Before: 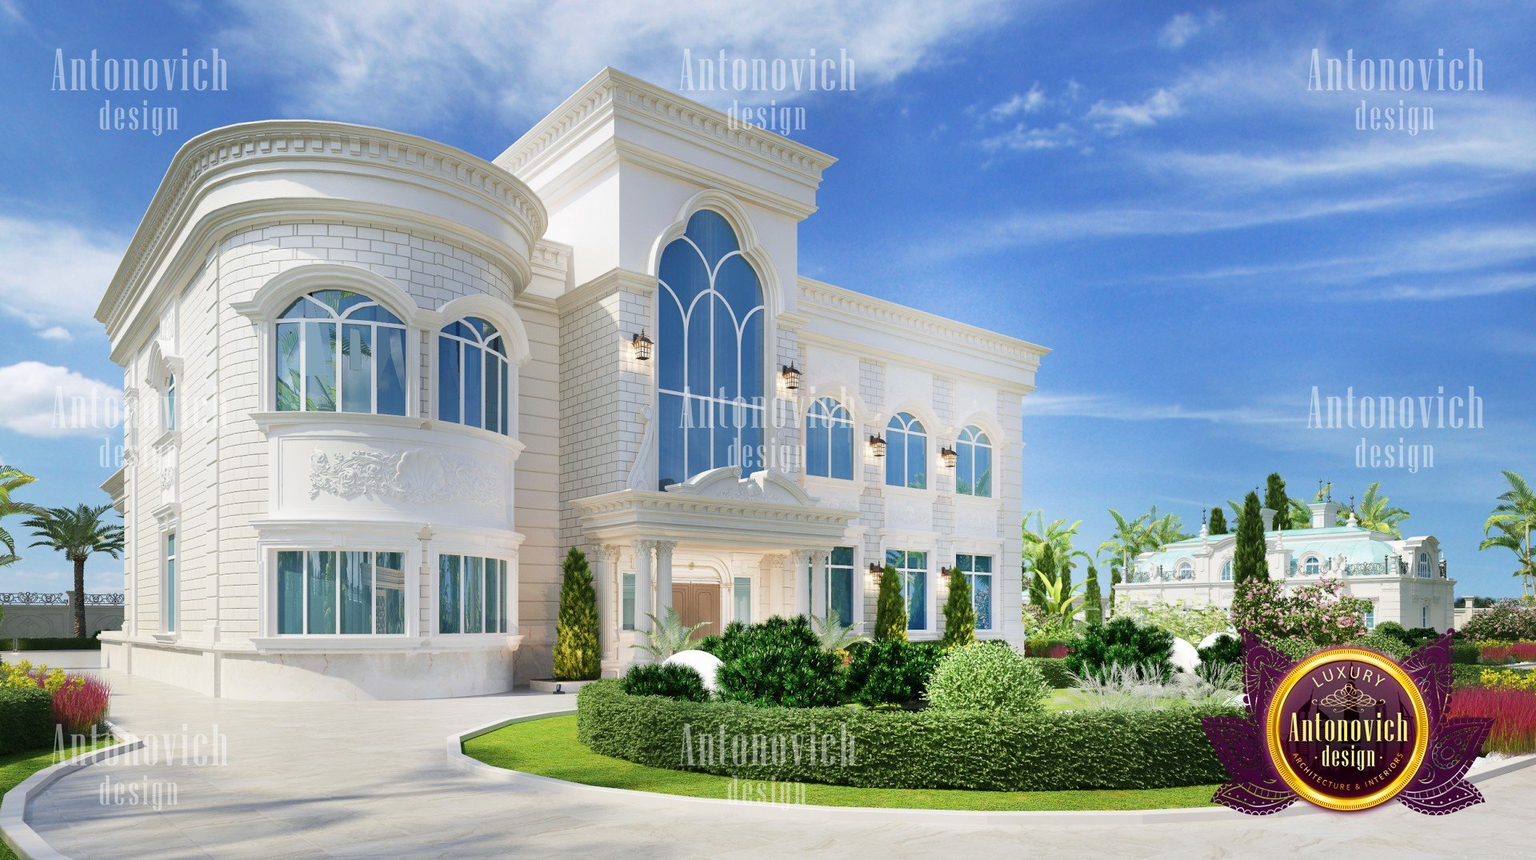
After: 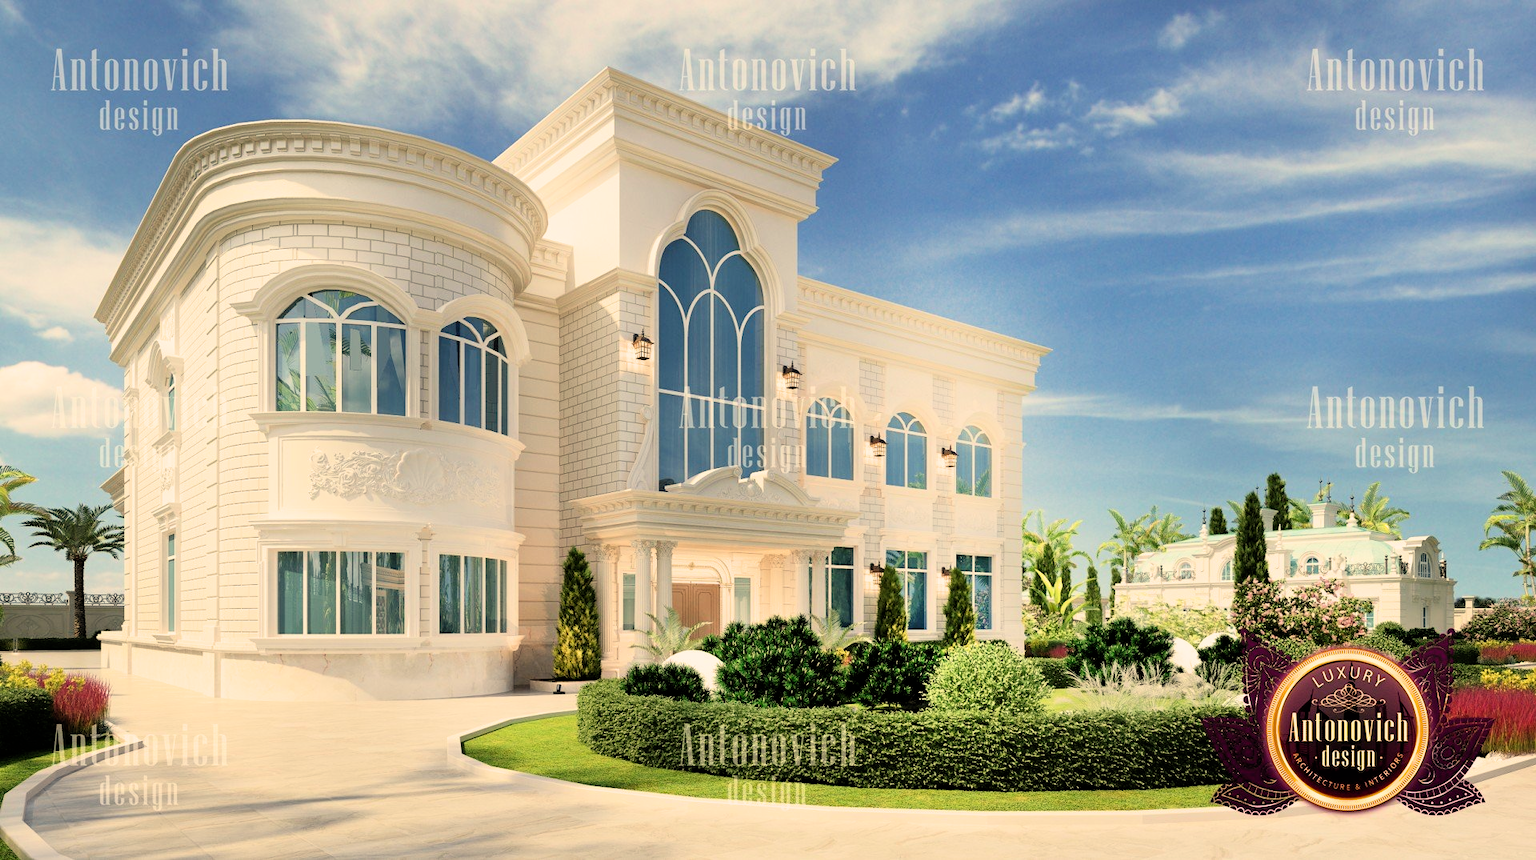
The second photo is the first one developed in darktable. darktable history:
filmic rgb: black relative exposure -4.93 EV, white relative exposure 2.84 EV, hardness 3.72
contrast brightness saturation: contrast 0.1, brightness 0.02, saturation 0.02
white balance: red 1.123, blue 0.83
